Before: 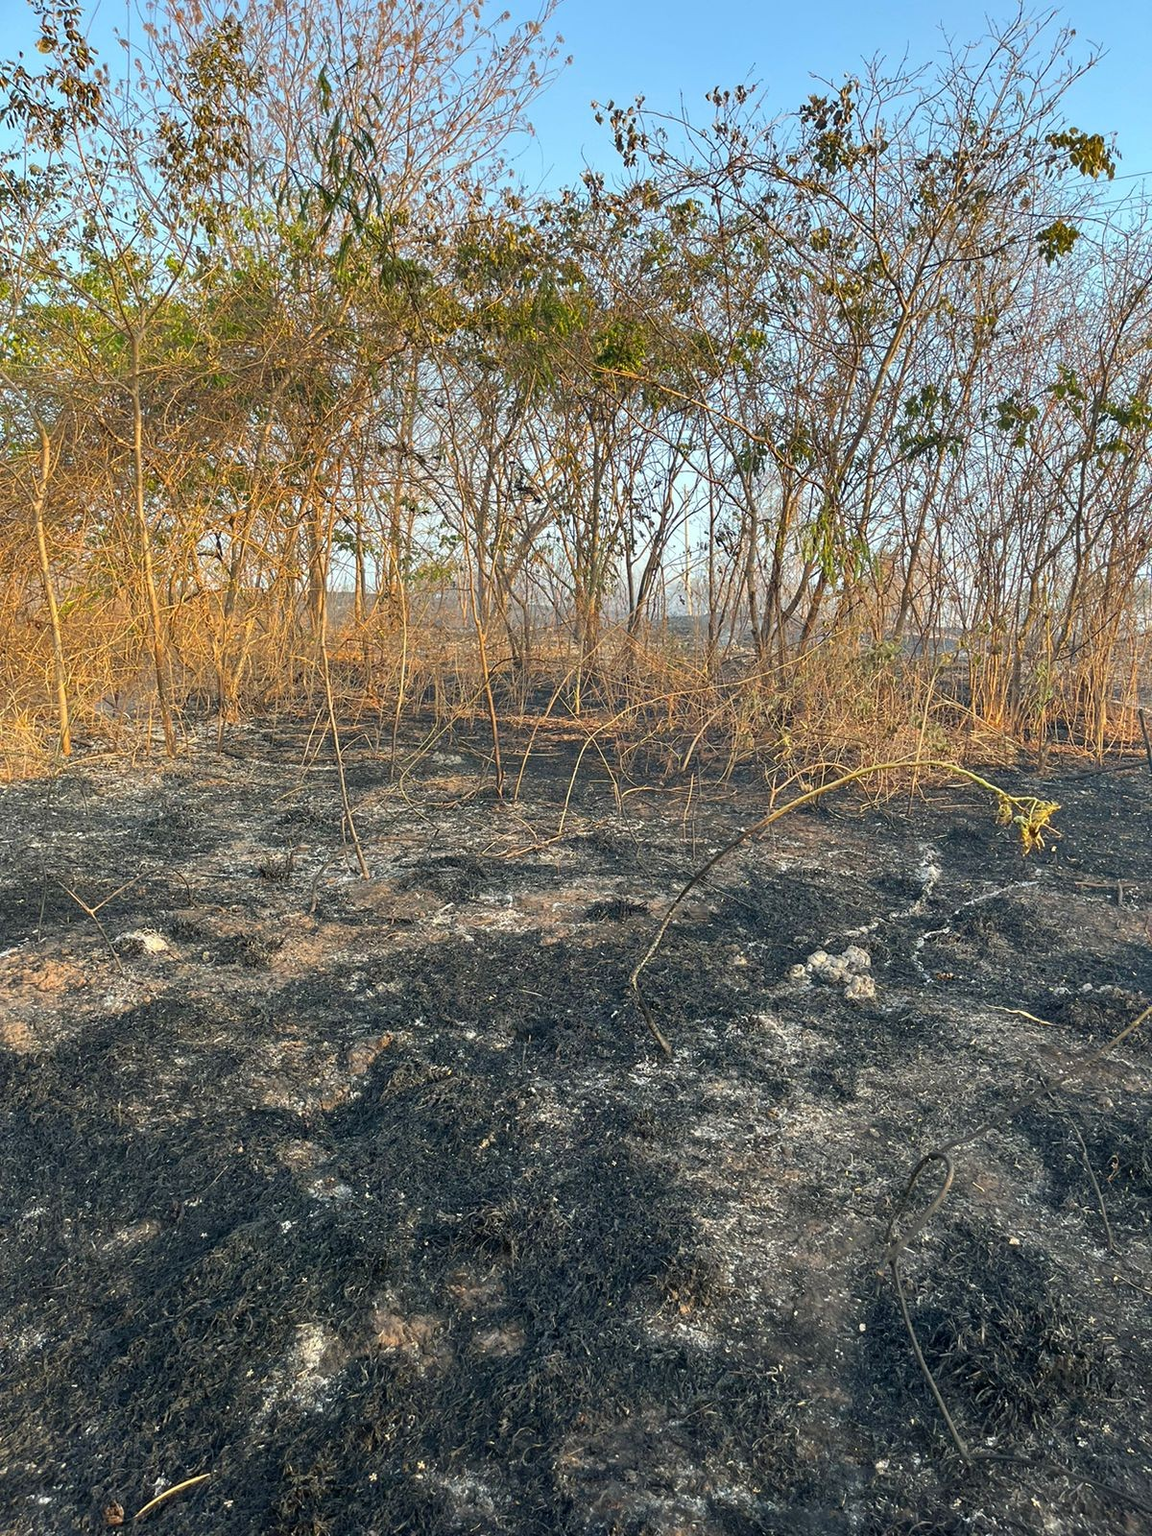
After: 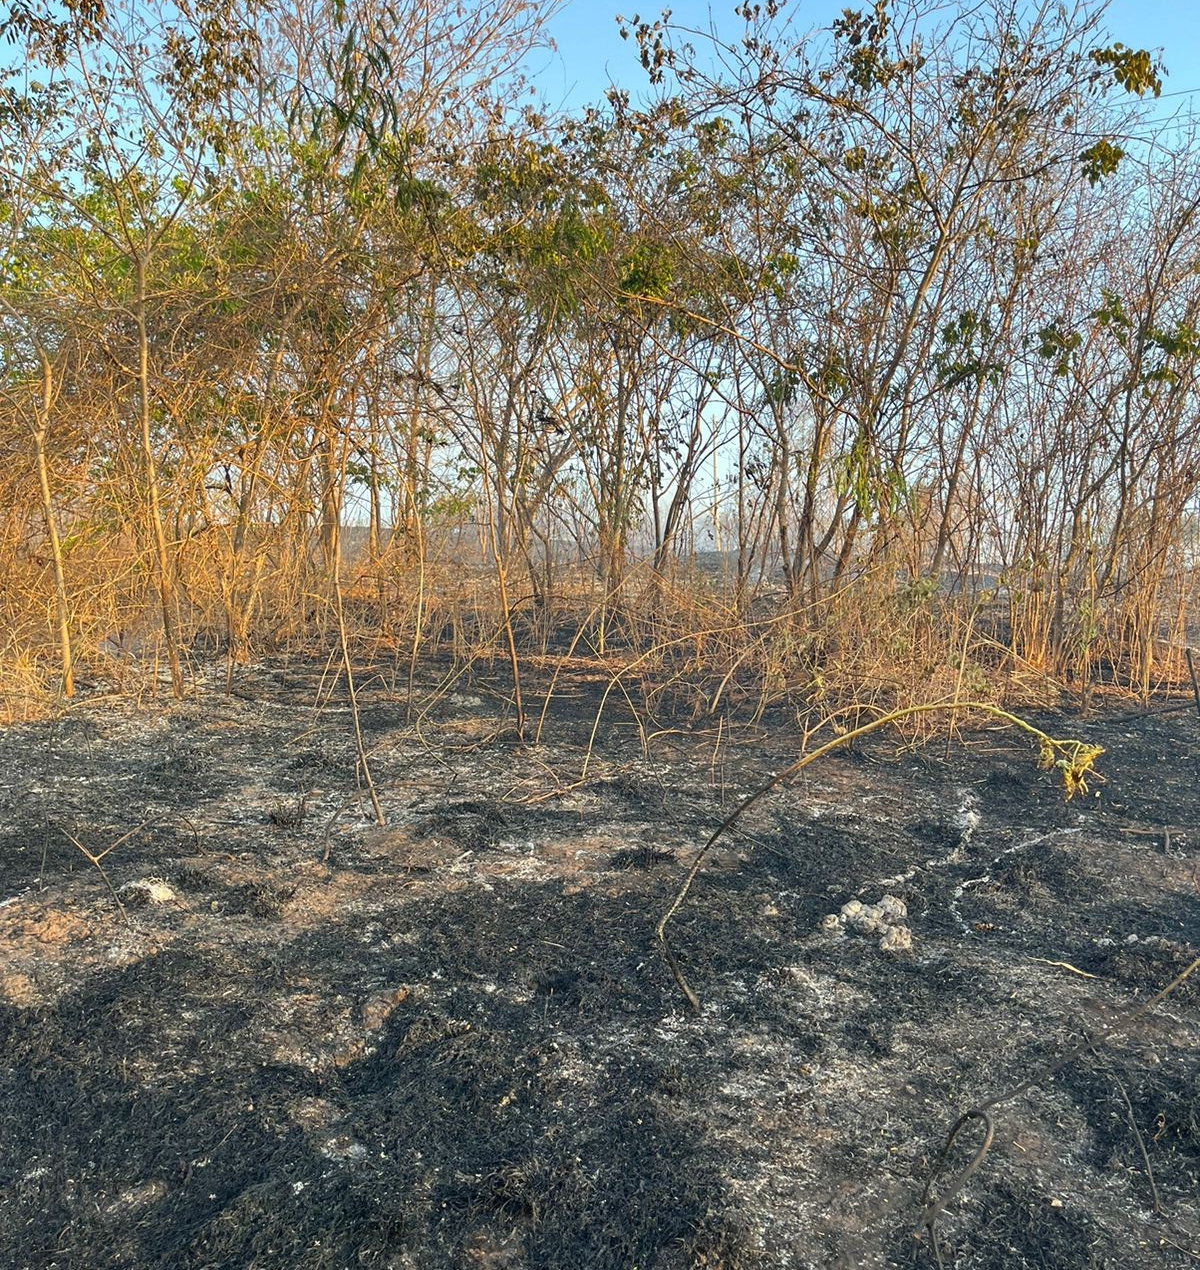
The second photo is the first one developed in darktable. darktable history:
exposure: compensate highlight preservation false
crop and rotate: top 5.667%, bottom 14.937%
